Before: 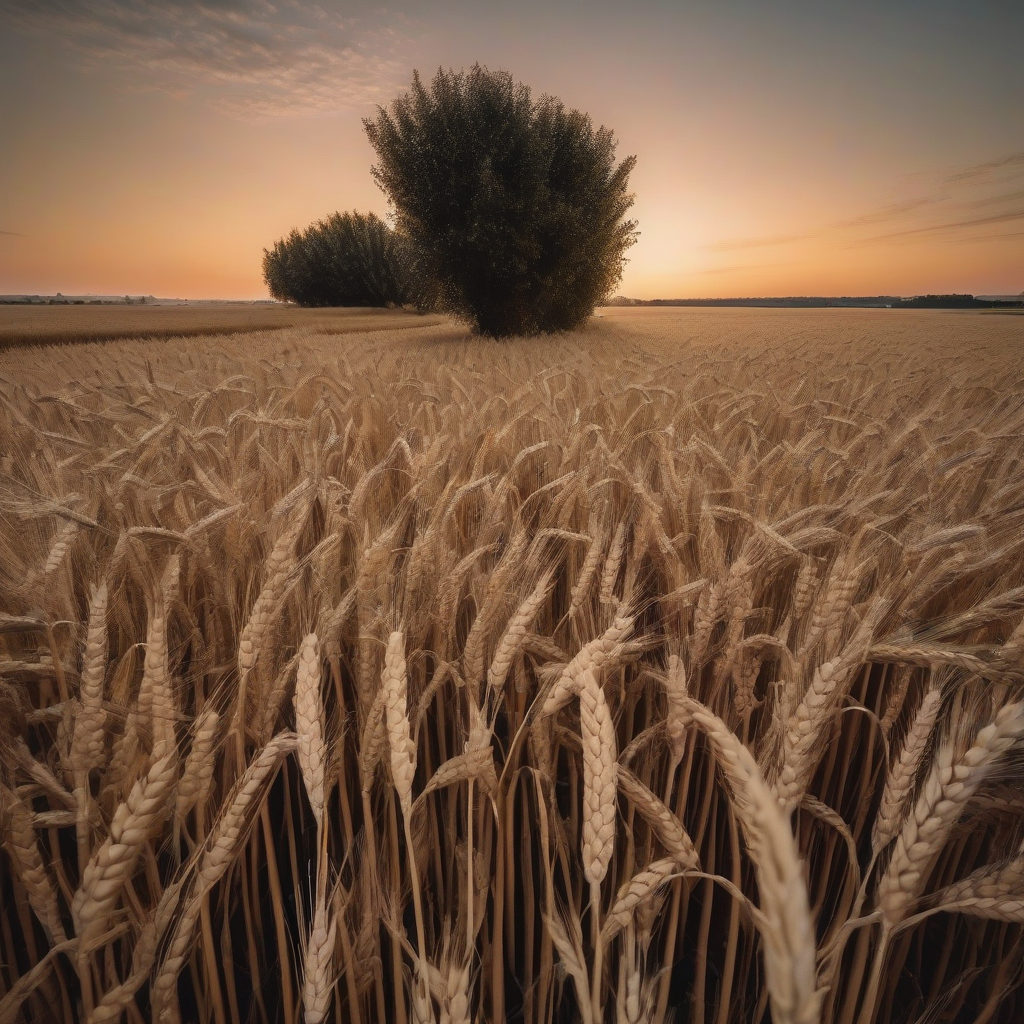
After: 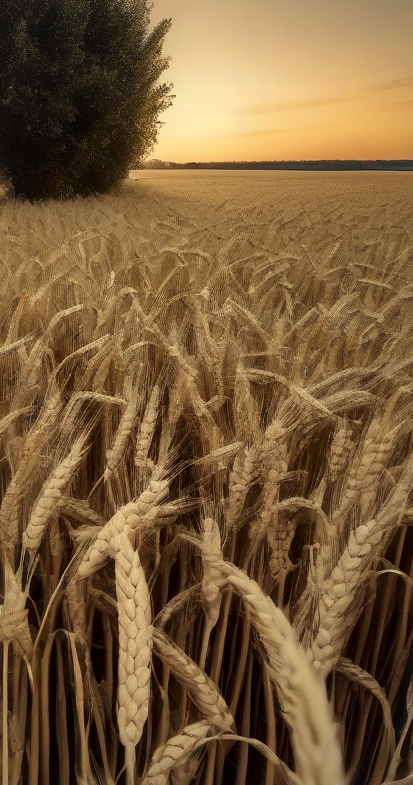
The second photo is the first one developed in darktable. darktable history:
local contrast: mode bilateral grid, contrast 25, coarseness 61, detail 151%, midtone range 0.2
crop: left 45.422%, top 13.388%, right 14.184%, bottom 9.947%
color correction: highlights a* -5.79, highlights b* 11.14
